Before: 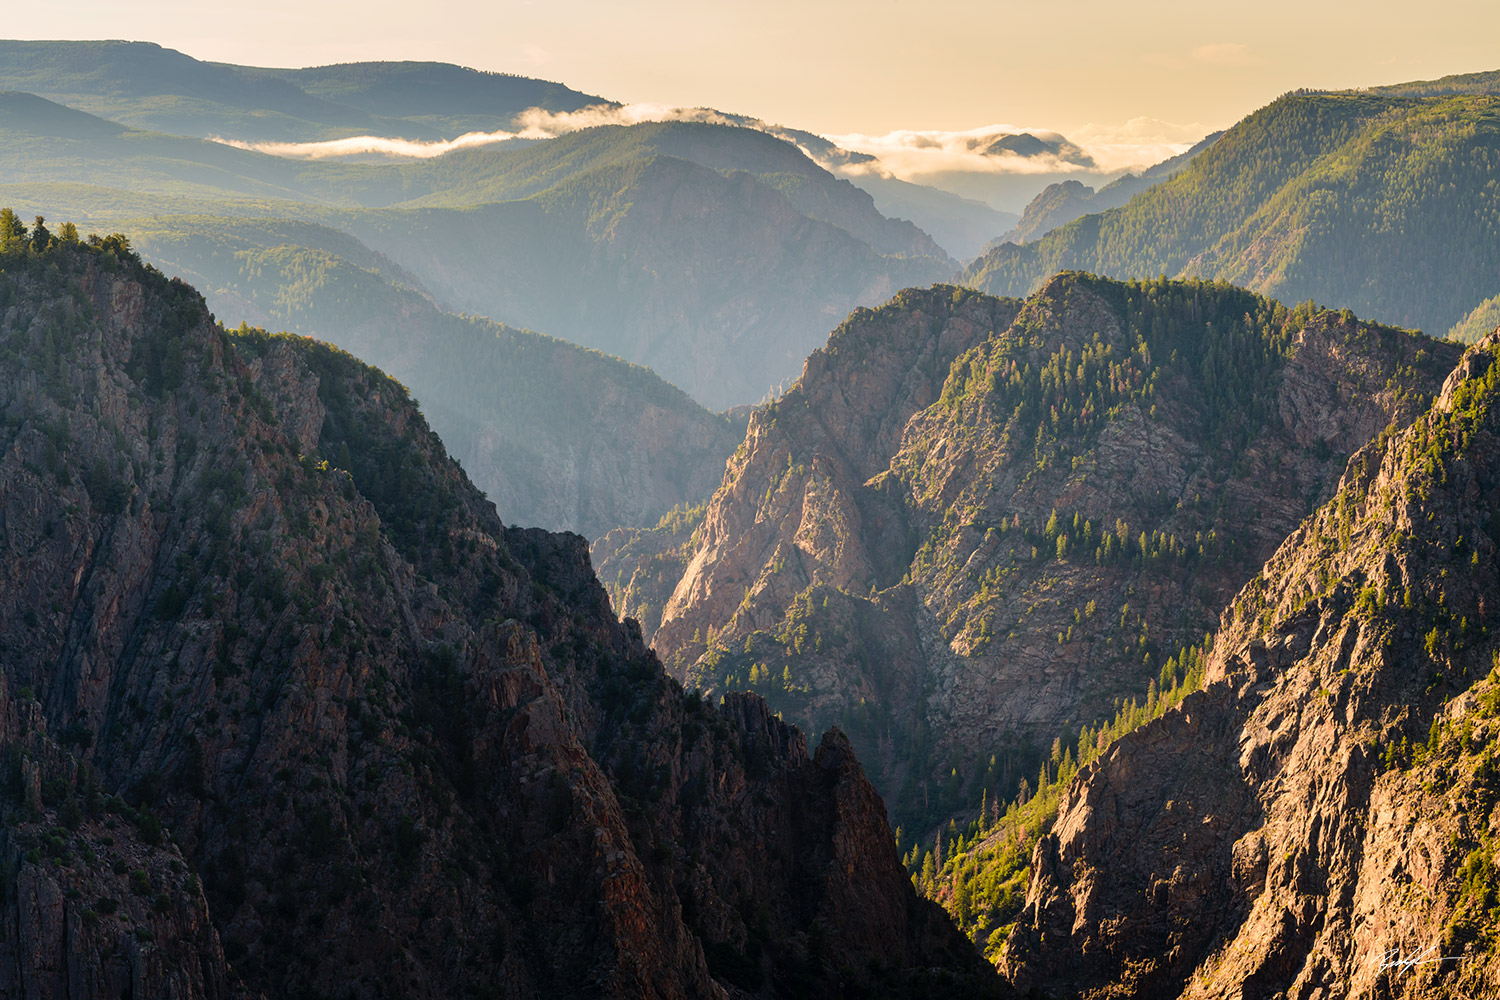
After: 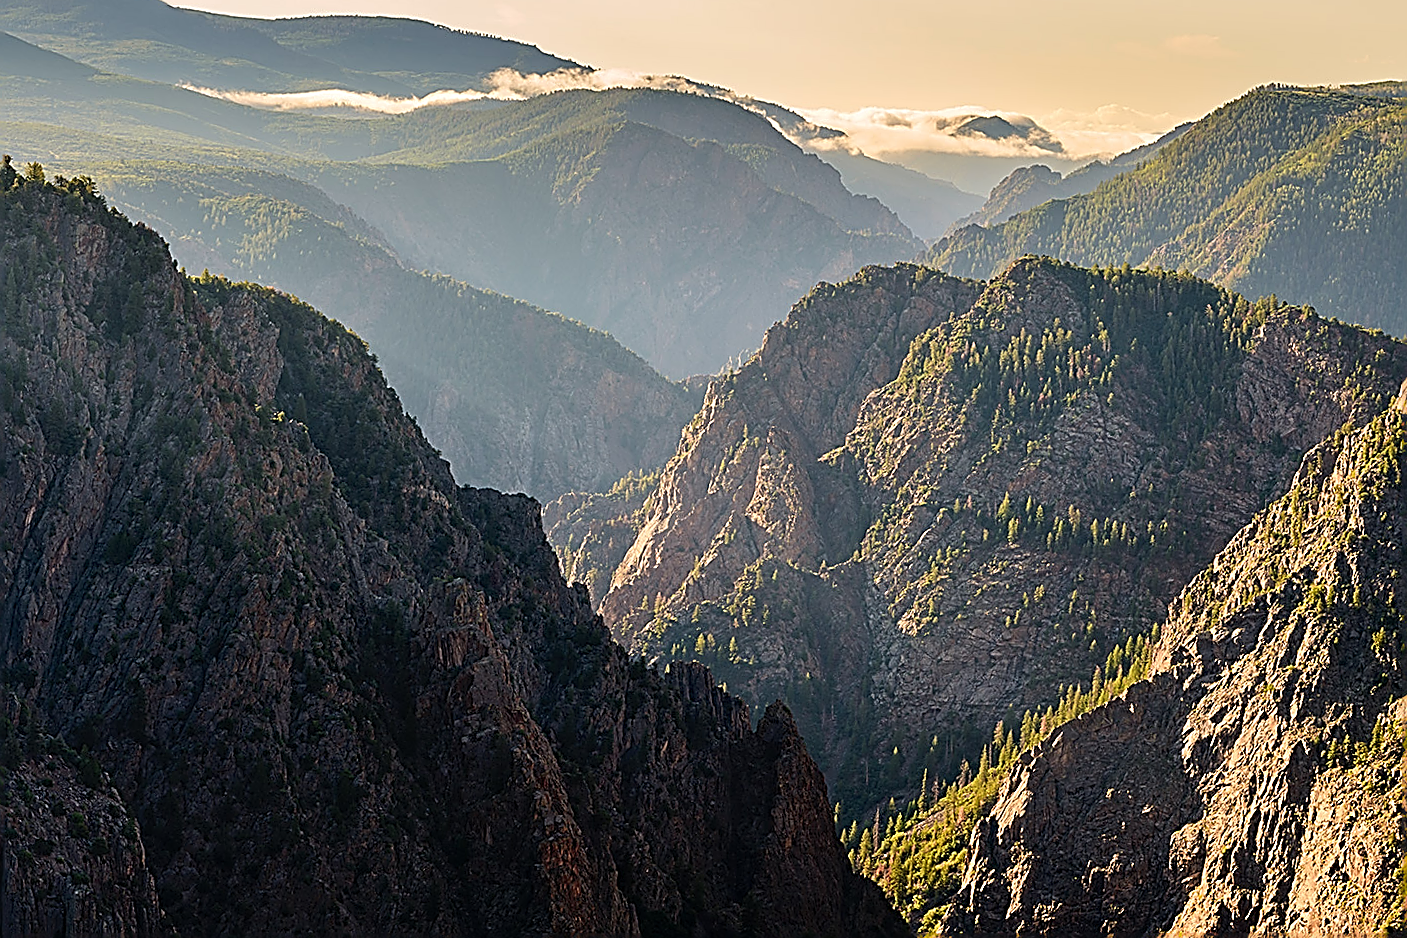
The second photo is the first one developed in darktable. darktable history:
crop and rotate: angle -2.54°
sharpen: amount 1.985
